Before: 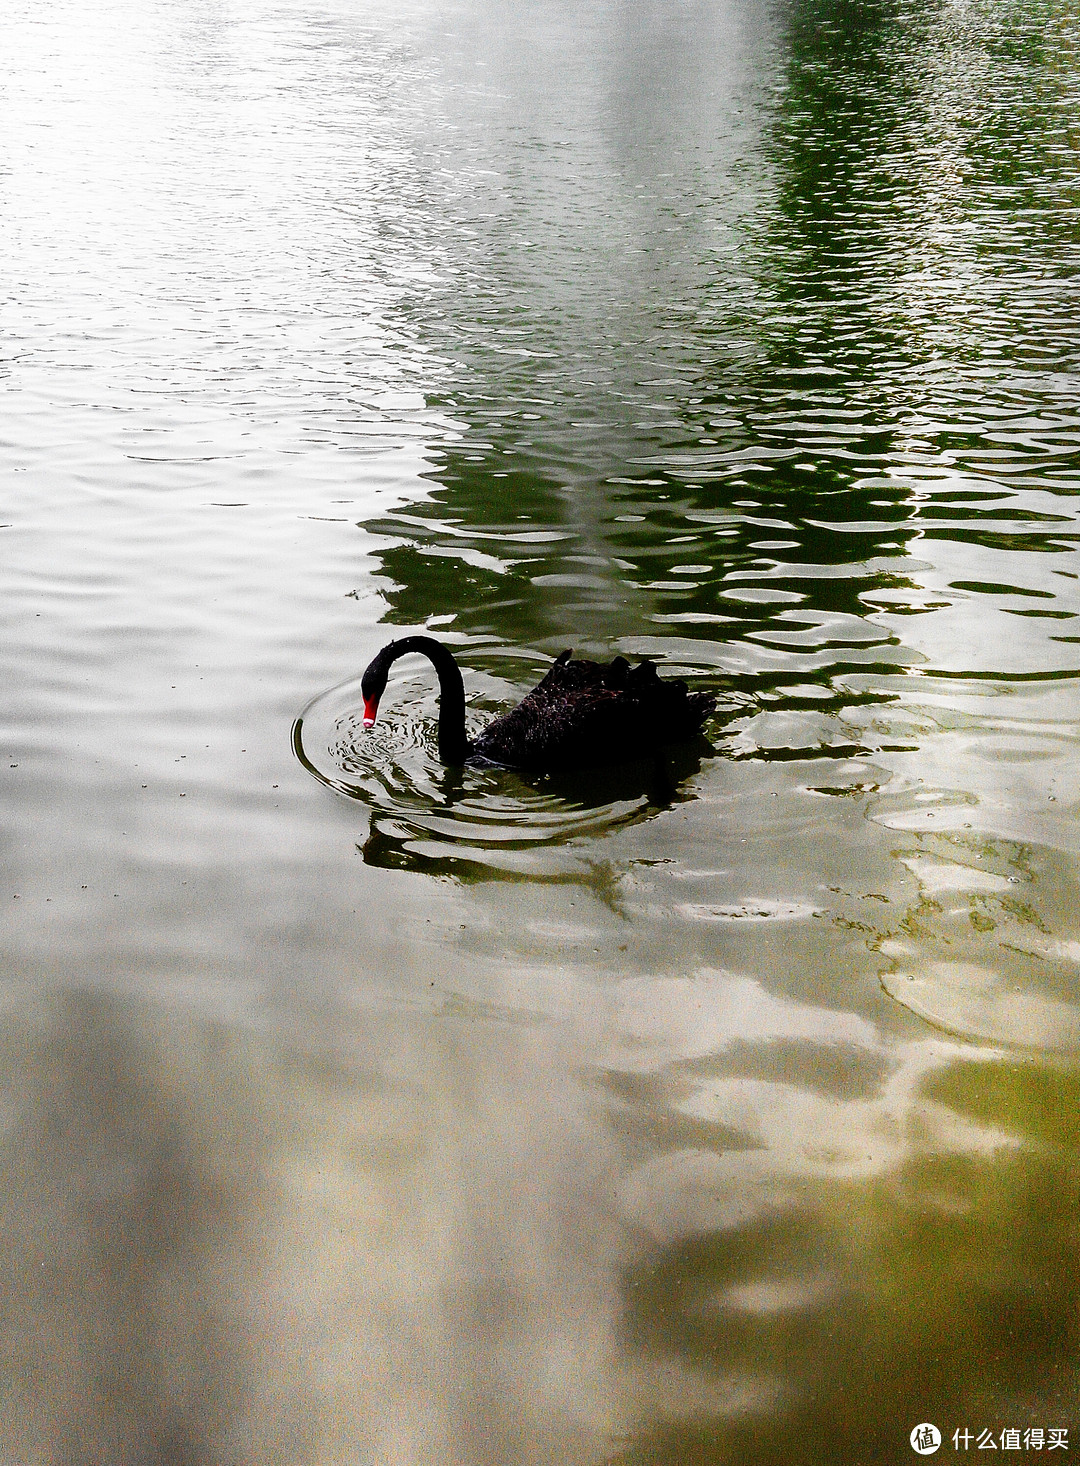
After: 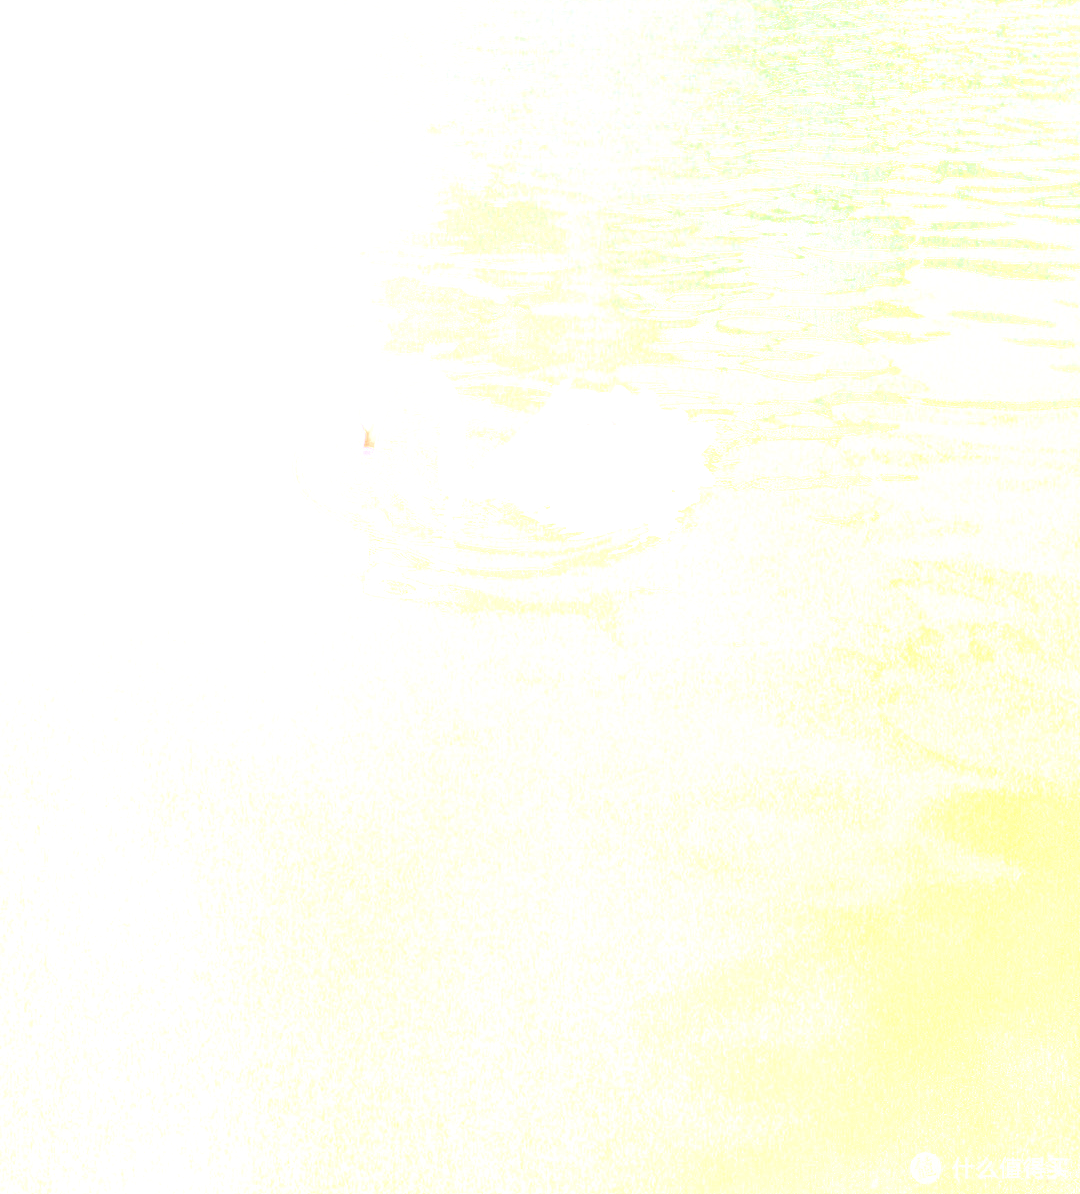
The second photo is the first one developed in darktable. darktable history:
tone equalizer: -8 EV -0.528 EV, -7 EV -0.319 EV, -6 EV -0.083 EV, -5 EV 0.413 EV, -4 EV 0.985 EV, -3 EV 0.791 EV, -2 EV -0.01 EV, -1 EV 0.14 EV, +0 EV -0.012 EV, smoothing 1
exposure: compensate highlight preservation false
bloom: size 70%, threshold 25%, strength 70%
crop and rotate: top 18.507%
global tonemap: drago (0.7, 100)
